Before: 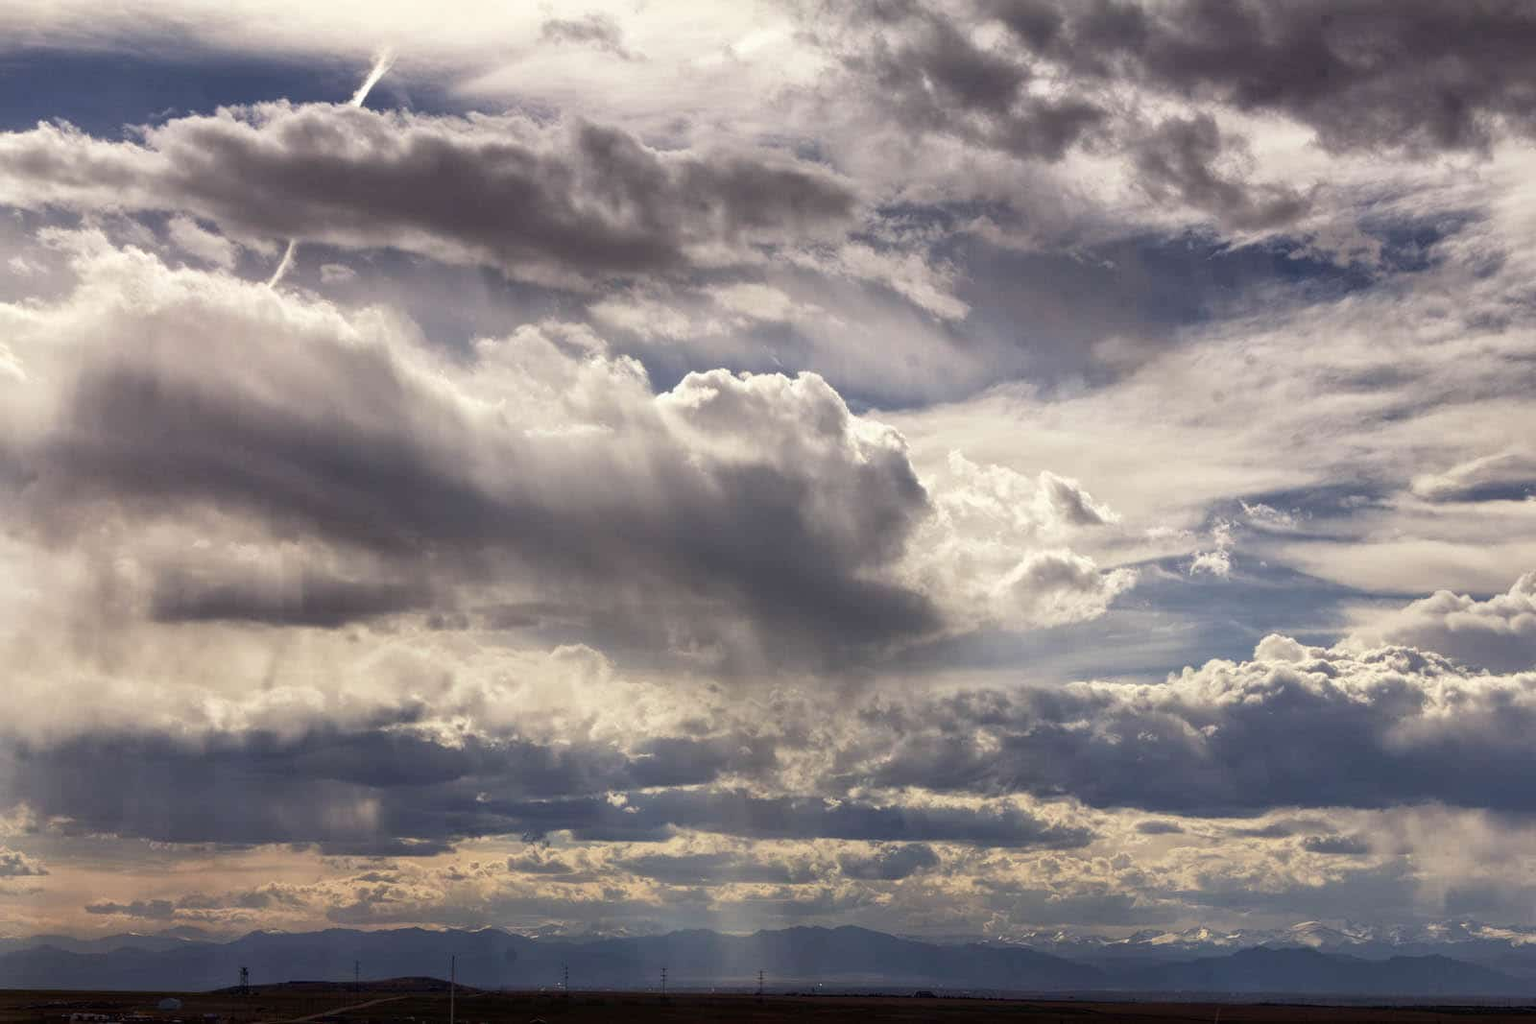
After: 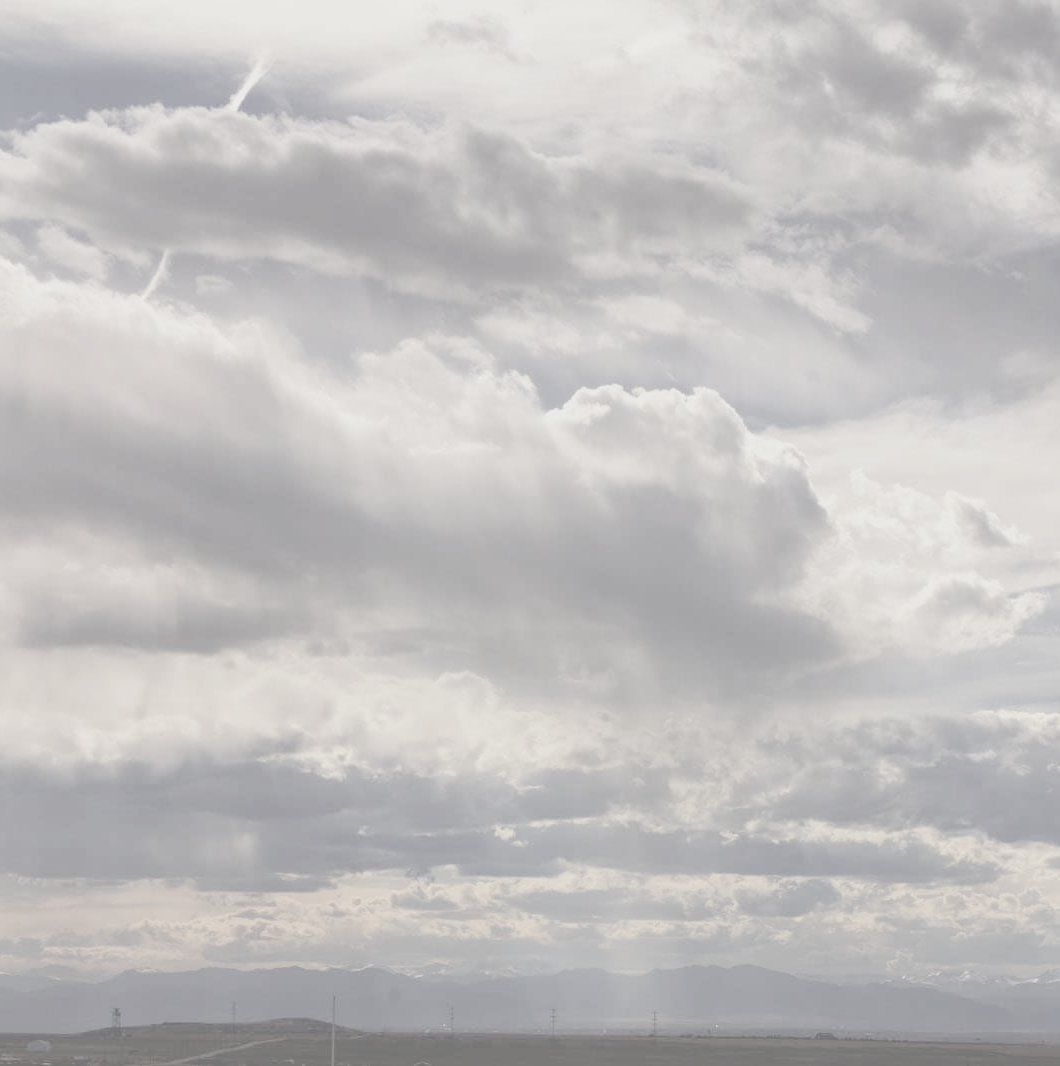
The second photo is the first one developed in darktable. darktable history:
crop and rotate: left 8.679%, right 25.04%
contrast brightness saturation: contrast -0.321, brightness 0.746, saturation -0.761
